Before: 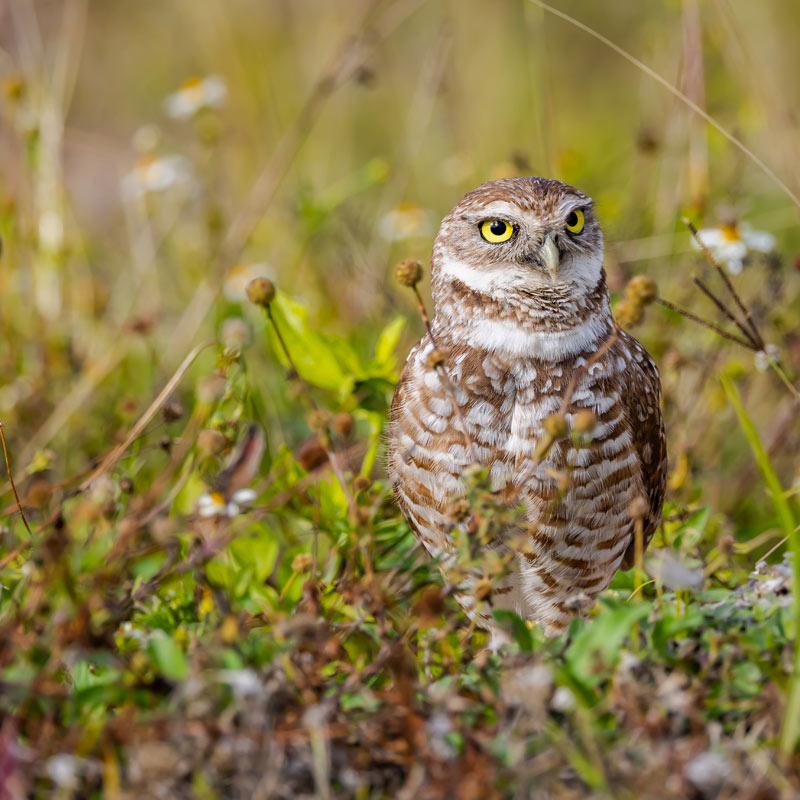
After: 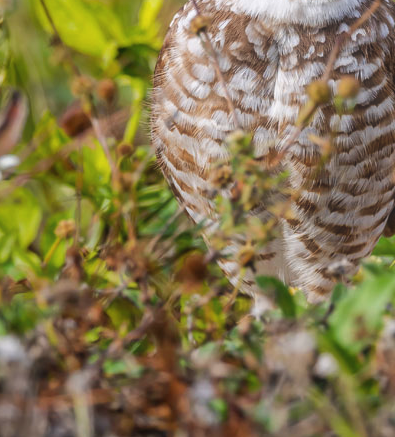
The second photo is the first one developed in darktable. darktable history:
haze removal: strength -0.1, adaptive false
crop: left 29.672%, top 41.786%, right 20.851%, bottom 3.487%
